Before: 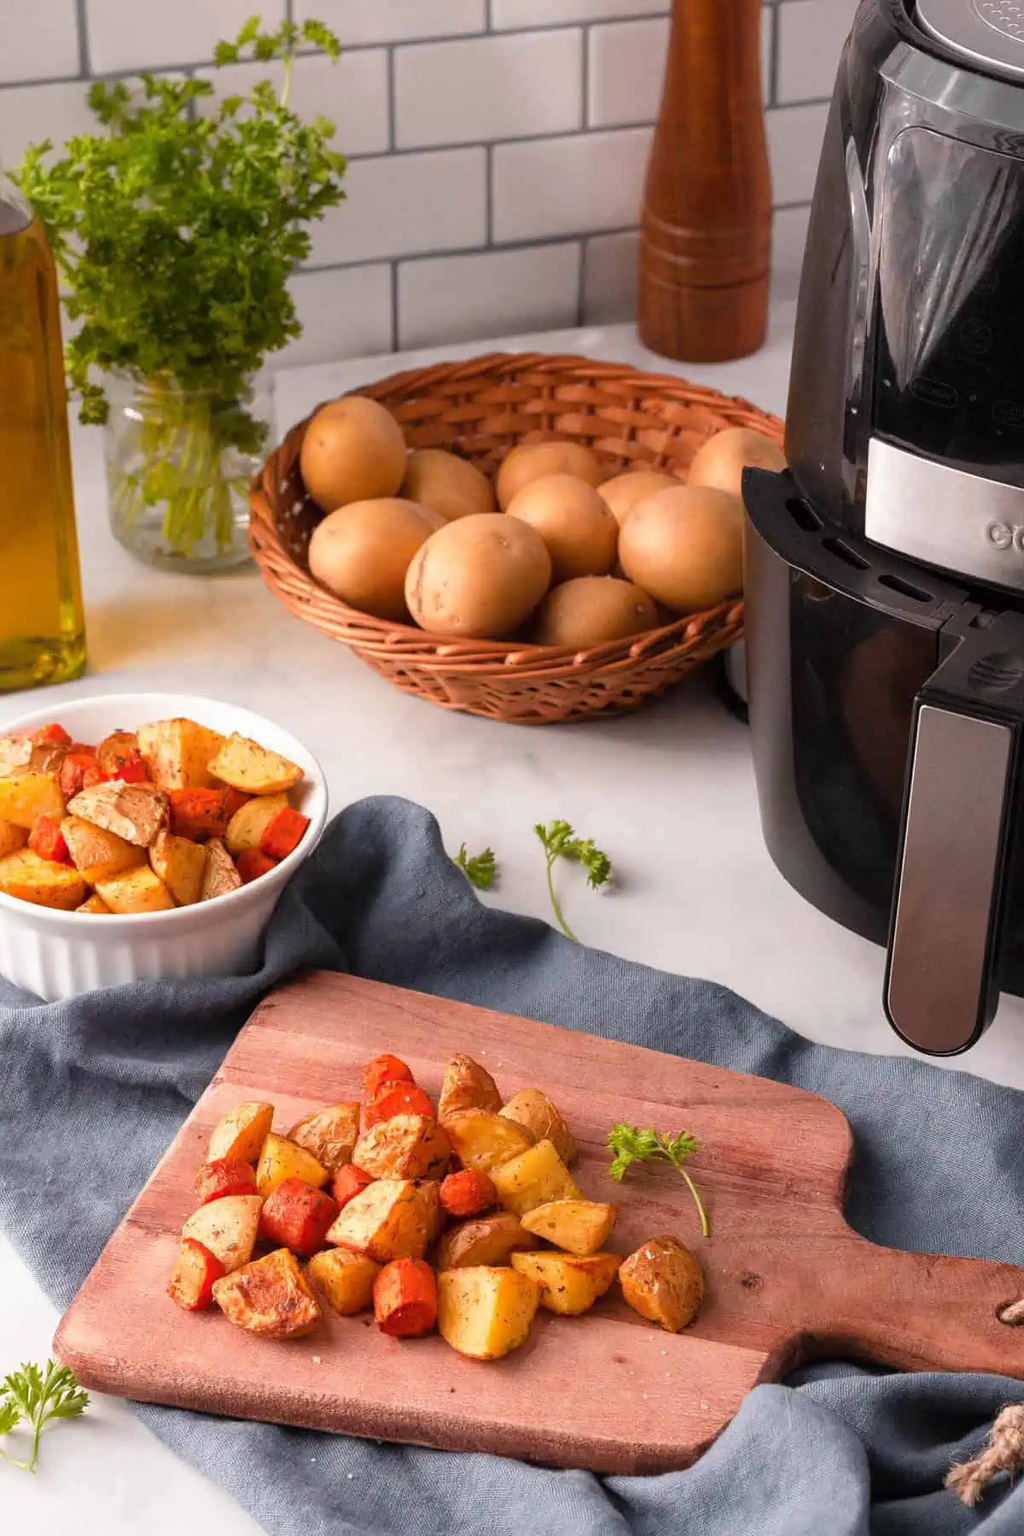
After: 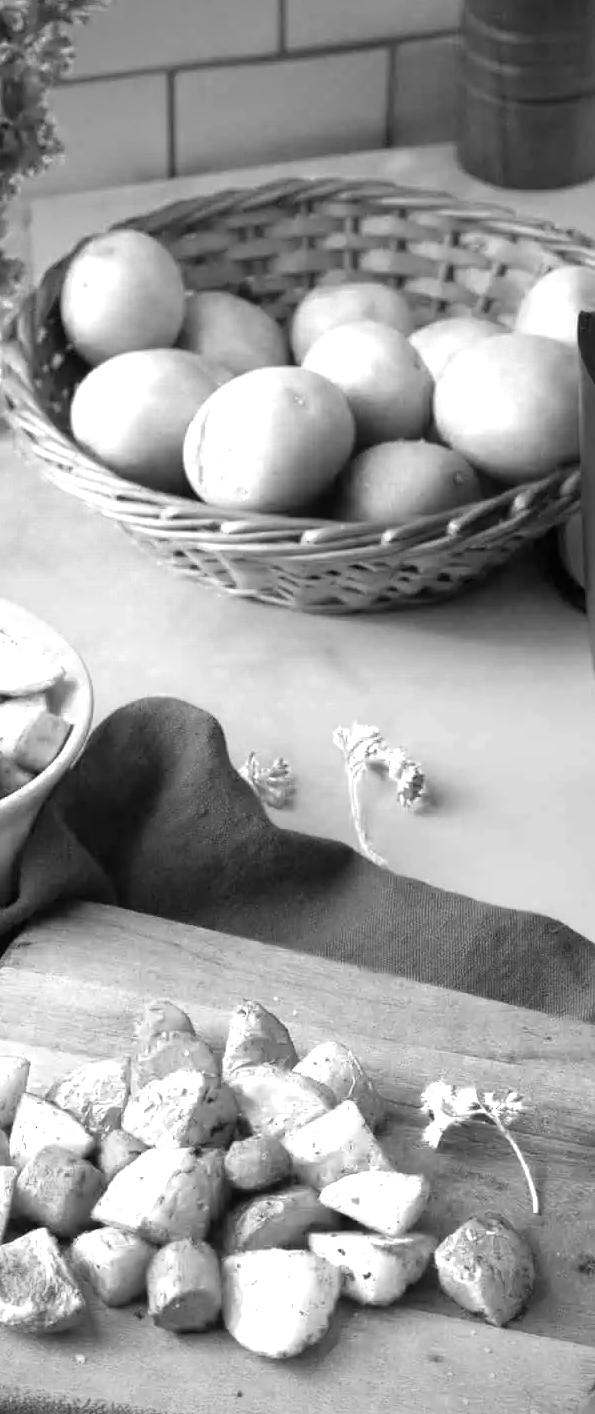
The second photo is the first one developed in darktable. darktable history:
color zones: curves: ch0 [(0, 0.554) (0.146, 0.662) (0.293, 0.86) (0.503, 0.774) (0.637, 0.106) (0.74, 0.072) (0.866, 0.488) (0.998, 0.569)]; ch1 [(0, 0) (0.143, 0) (0.286, 0) (0.429, 0) (0.571, 0) (0.714, 0) (0.857, 0)]
crop and rotate: angle 0.024°, left 24.244%, top 13.051%, right 26.061%, bottom 8.326%
vignetting: fall-off start 71.36%, brightness -0.533, saturation -0.51
